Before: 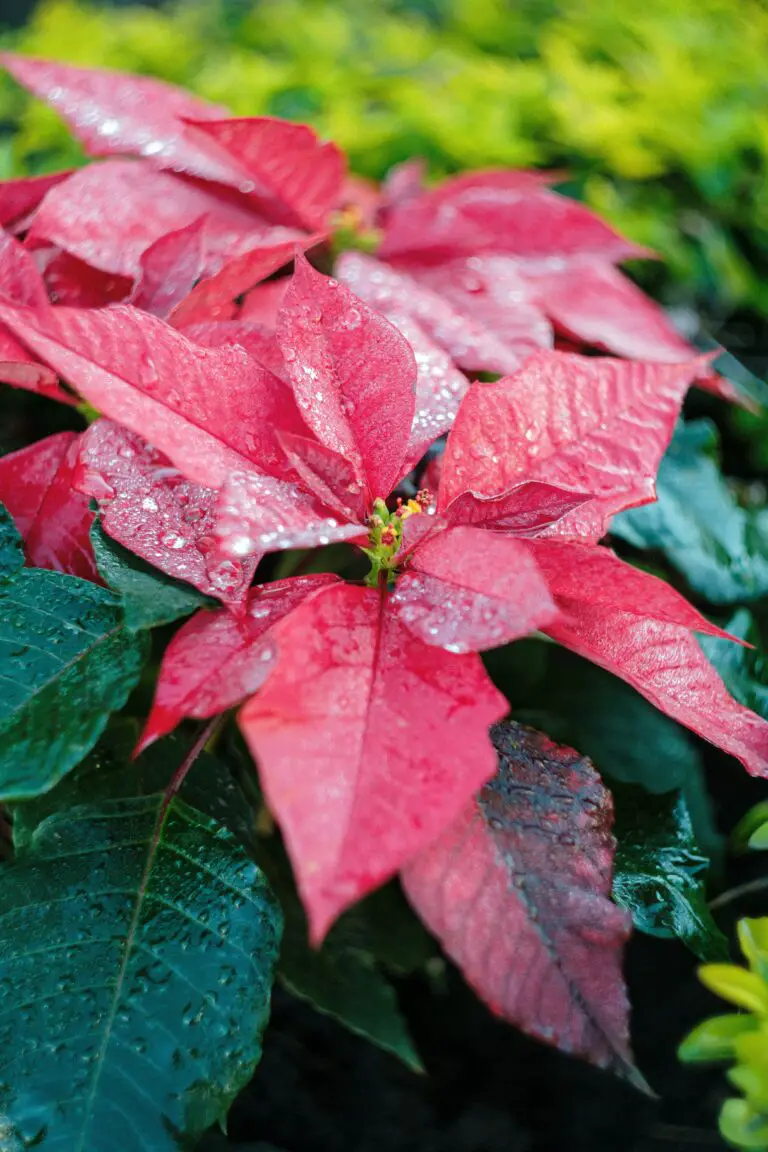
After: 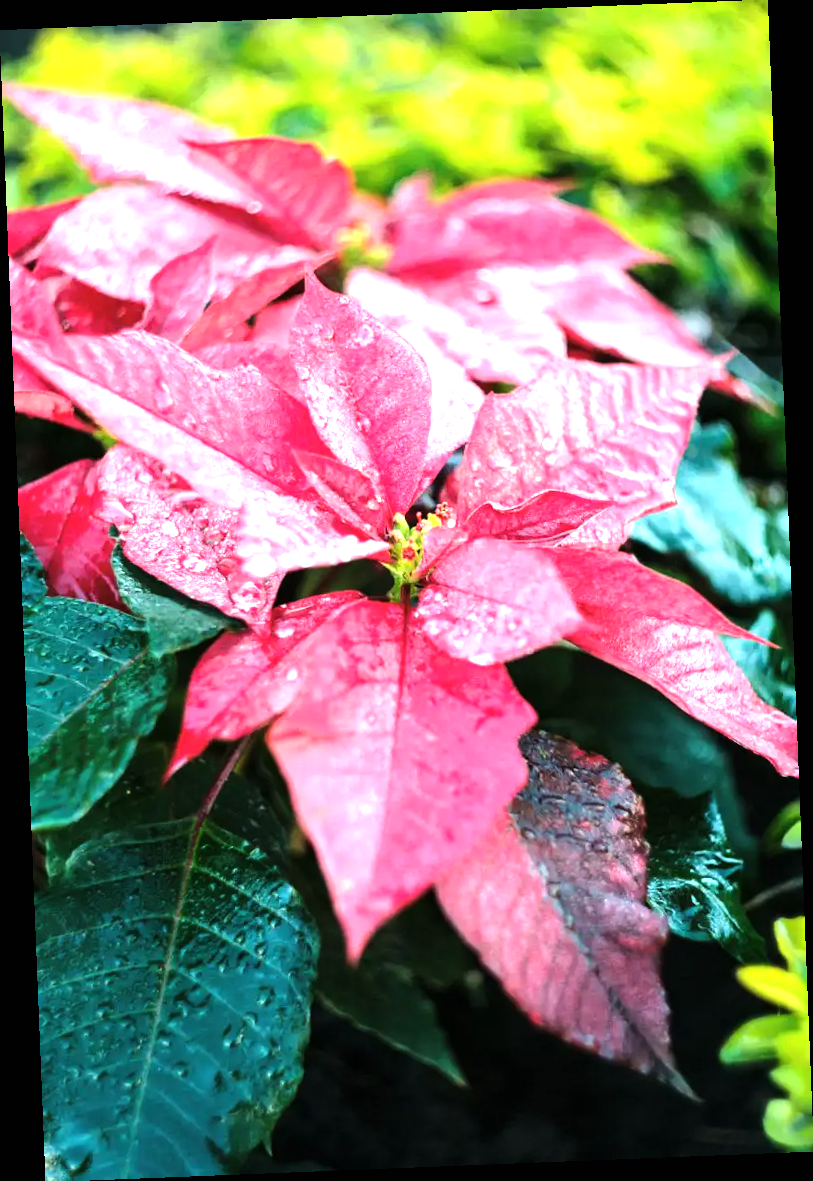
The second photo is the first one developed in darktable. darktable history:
tone equalizer: -8 EV -0.75 EV, -7 EV -0.7 EV, -6 EV -0.6 EV, -5 EV -0.4 EV, -3 EV 0.4 EV, -2 EV 0.6 EV, -1 EV 0.7 EV, +0 EV 0.75 EV, edges refinement/feathering 500, mask exposure compensation -1.57 EV, preserve details no
rotate and perspective: rotation -2.29°, automatic cropping off
exposure: black level correction 0, exposure 0.7 EV, compensate highlight preservation false
